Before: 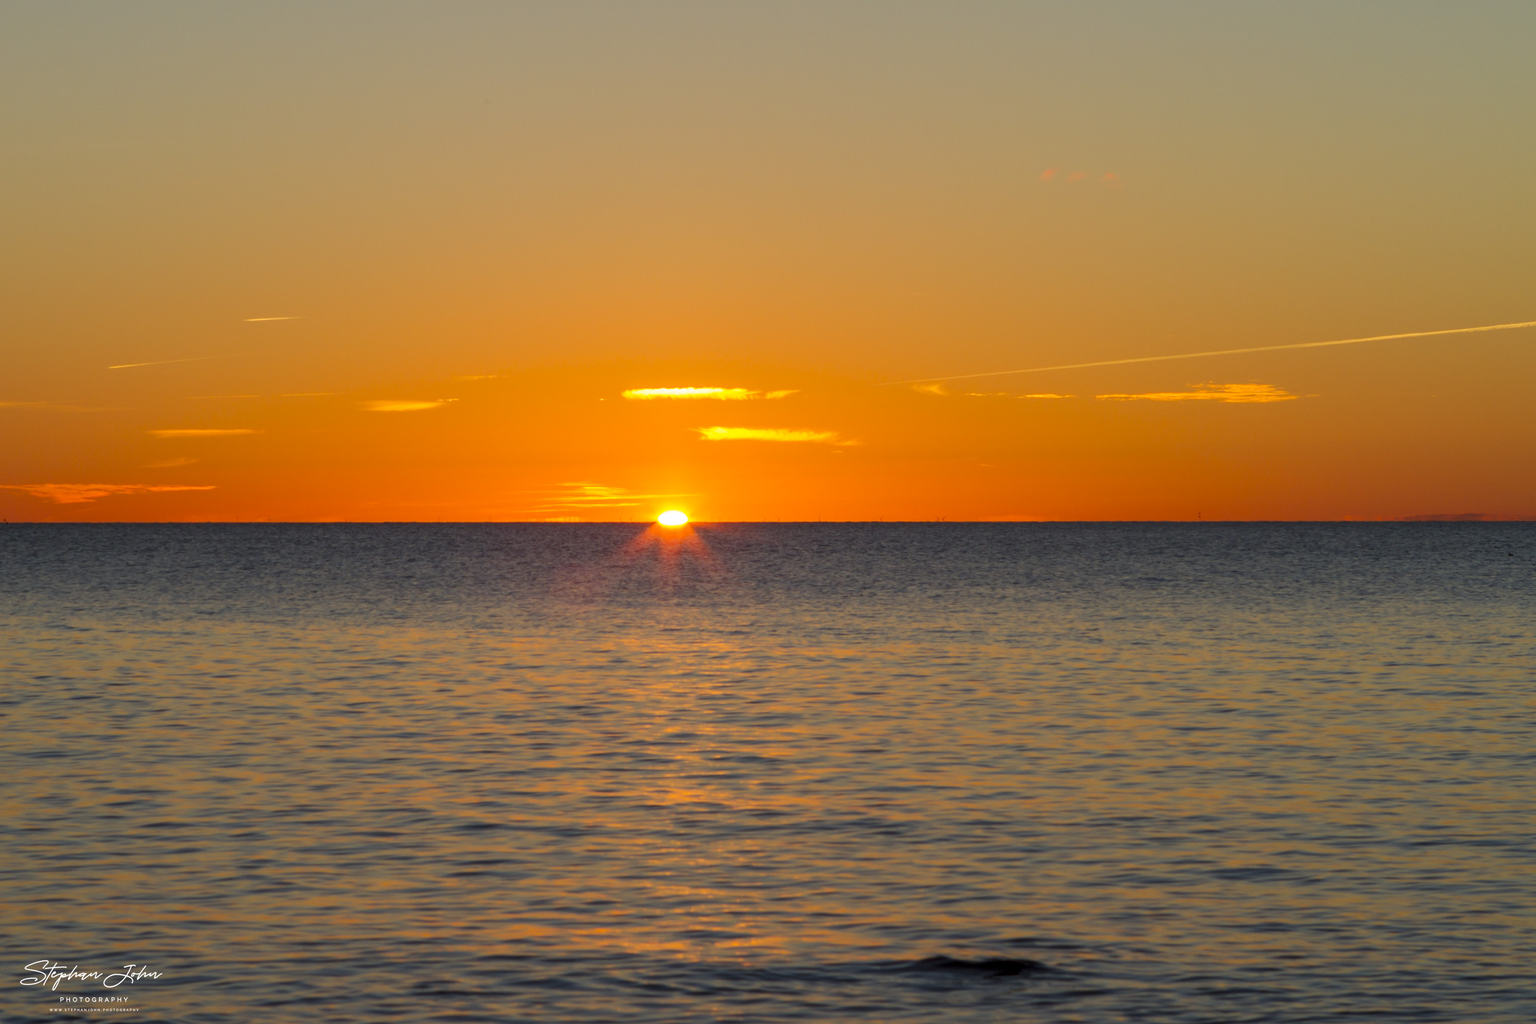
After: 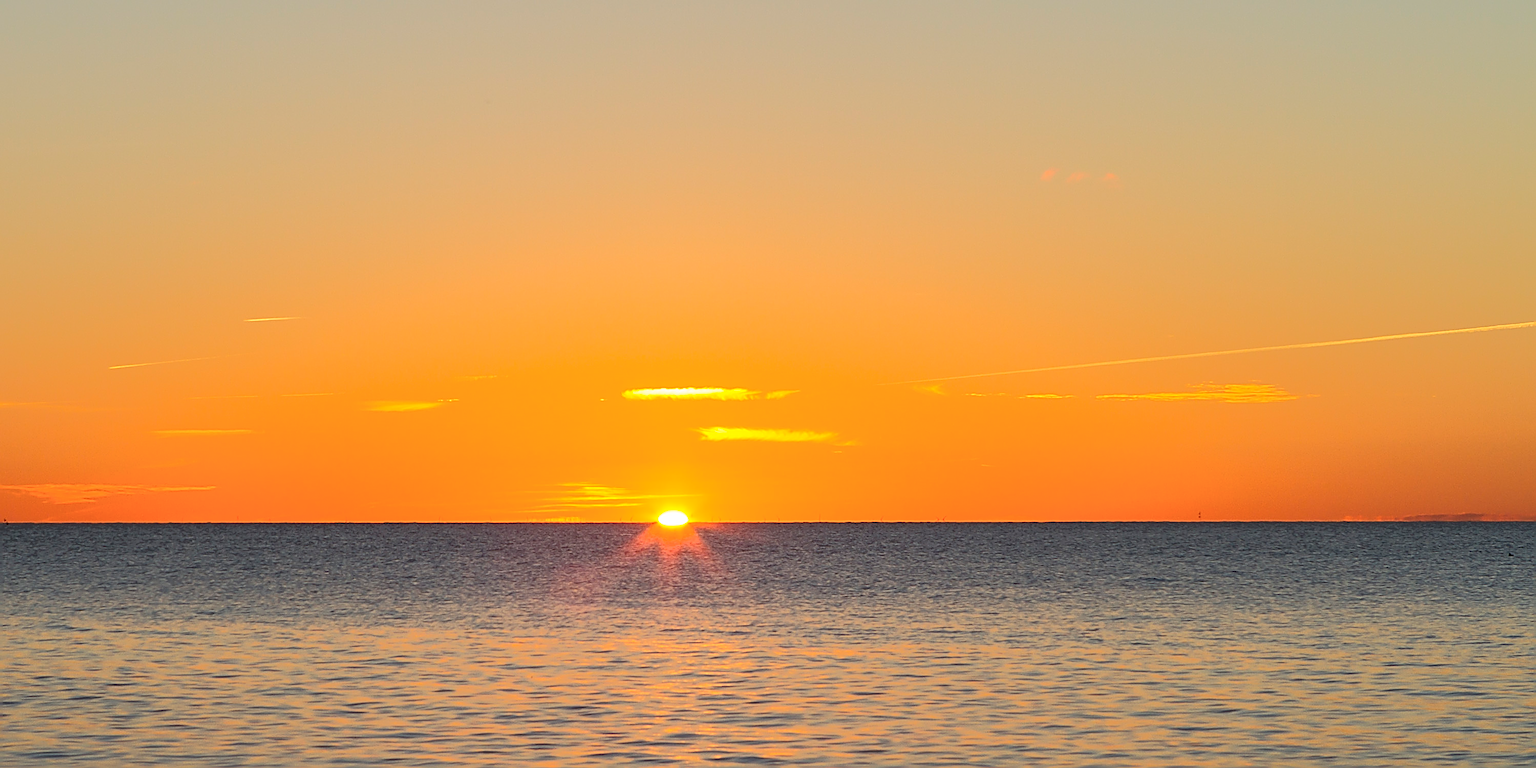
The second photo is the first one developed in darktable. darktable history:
crop: bottom 24.982%
sharpen: amount 1.983
tone curve: curves: ch0 [(0, 0) (0.003, 0.055) (0.011, 0.111) (0.025, 0.126) (0.044, 0.169) (0.069, 0.215) (0.1, 0.199) (0.136, 0.207) (0.177, 0.259) (0.224, 0.327) (0.277, 0.361) (0.335, 0.431) (0.399, 0.501) (0.468, 0.589) (0.543, 0.683) (0.623, 0.73) (0.709, 0.796) (0.801, 0.863) (0.898, 0.921) (1, 1)], color space Lab, independent channels, preserve colors none
